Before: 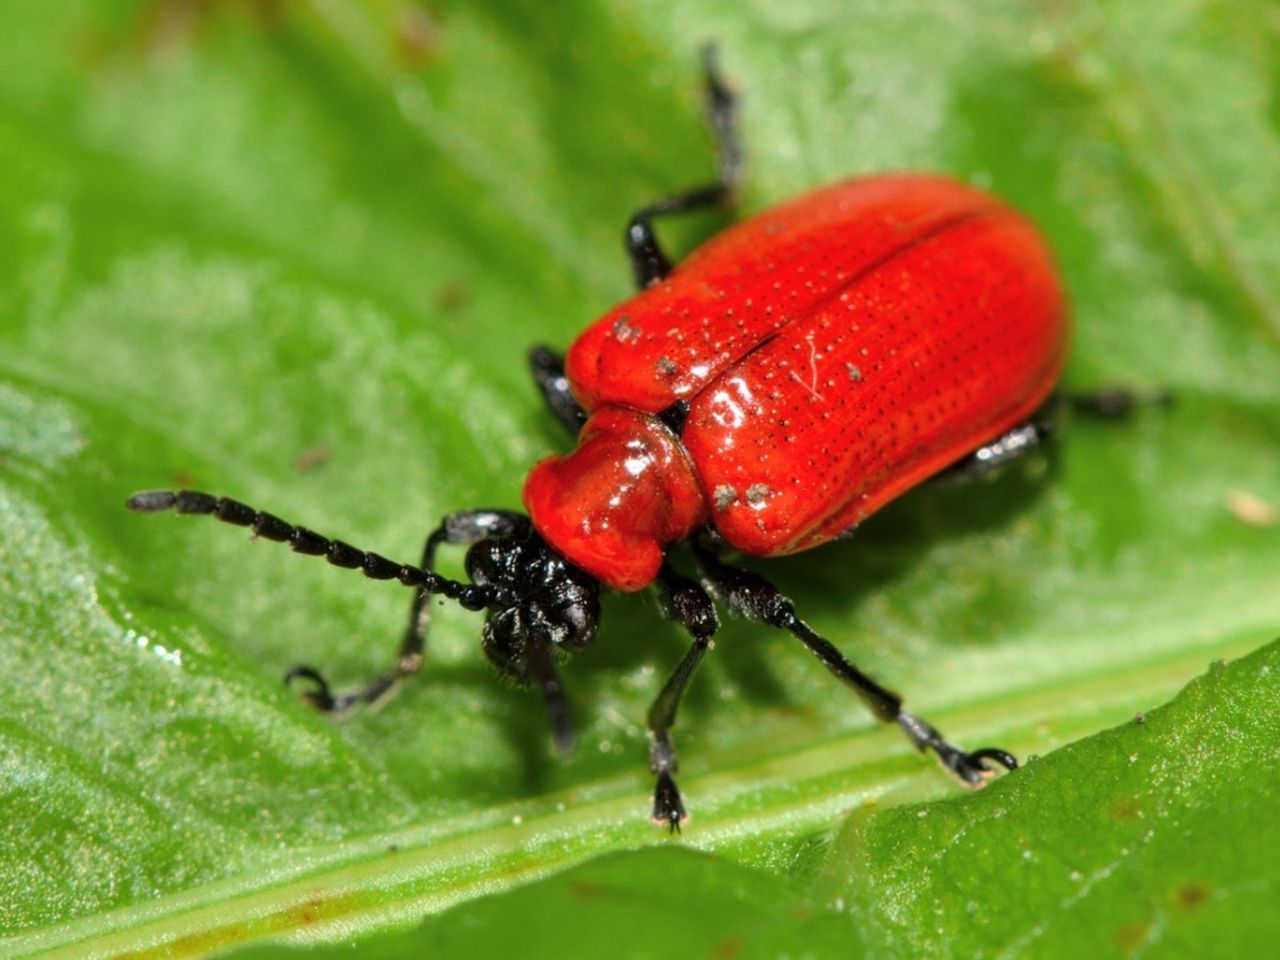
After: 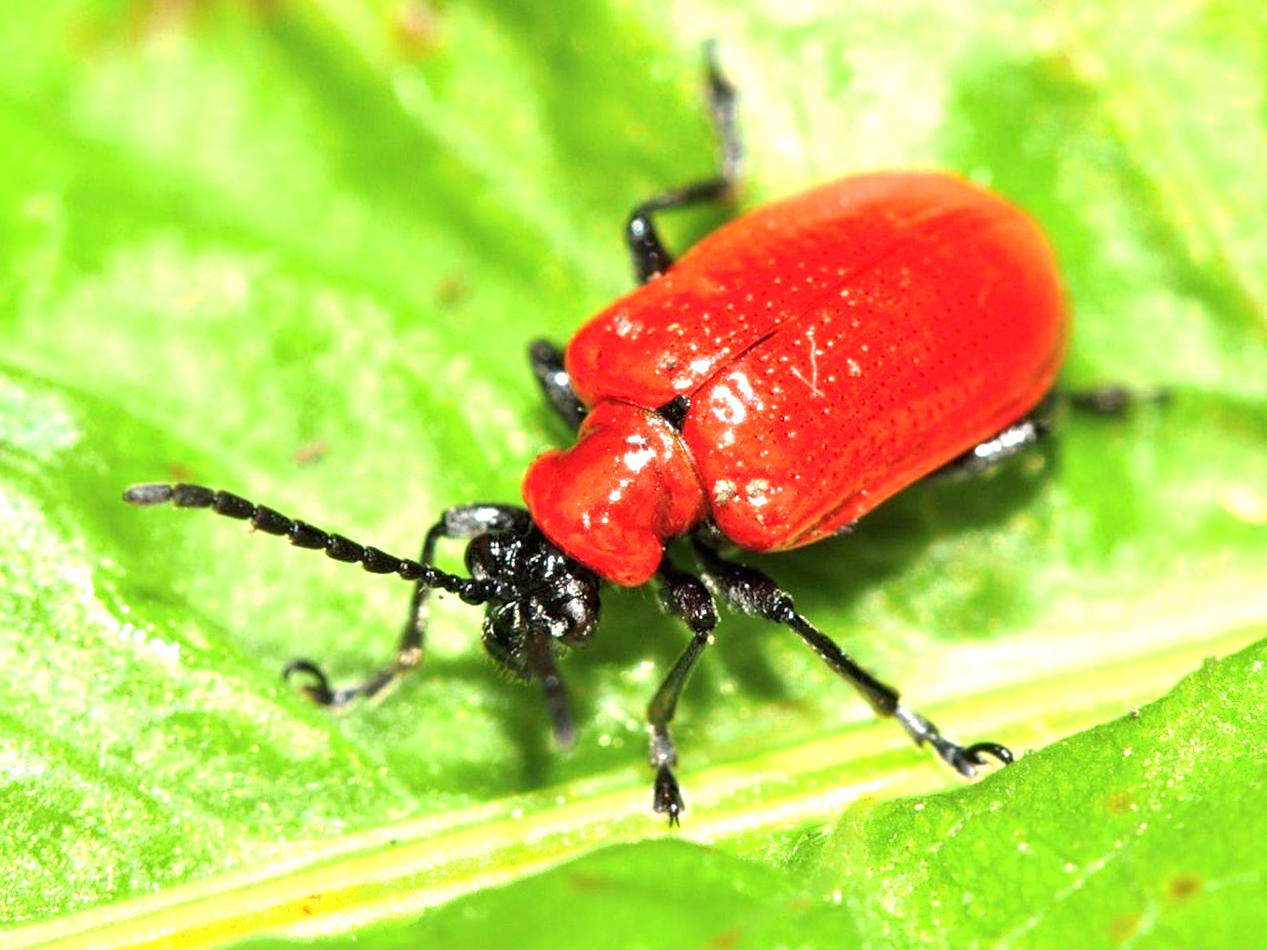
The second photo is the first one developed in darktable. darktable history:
sharpen: amount 0.2
rotate and perspective: rotation 0.174°, lens shift (vertical) 0.013, lens shift (horizontal) 0.019, shear 0.001, automatic cropping original format, crop left 0.007, crop right 0.991, crop top 0.016, crop bottom 0.997
exposure: exposure 1.5 EV, compensate highlight preservation false
